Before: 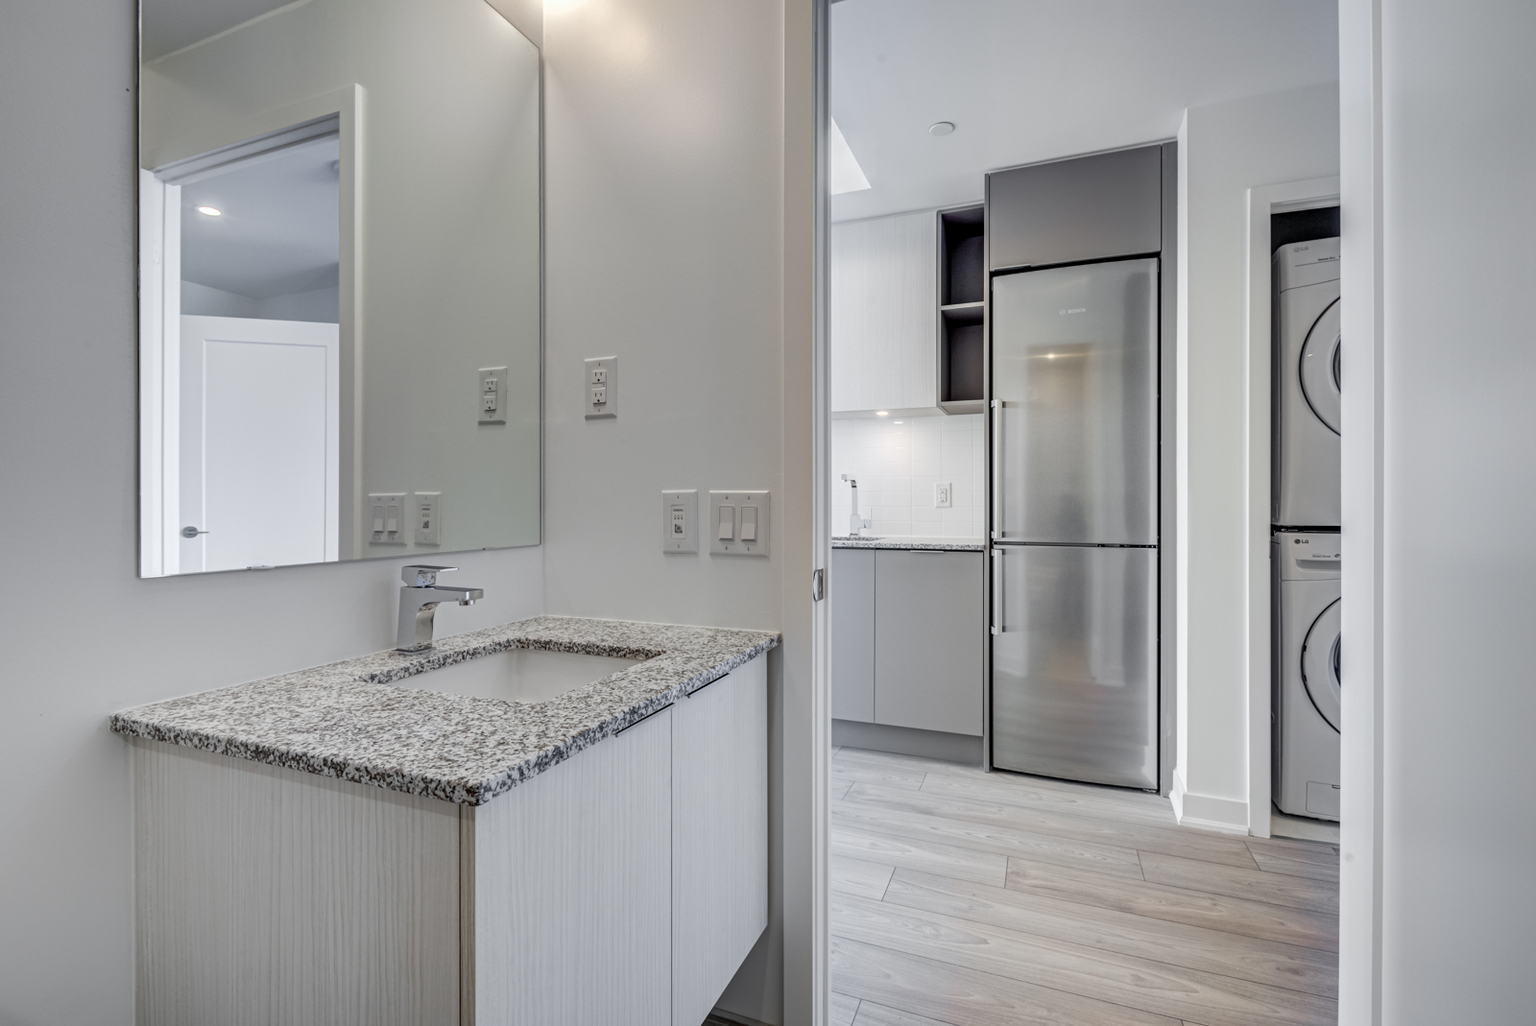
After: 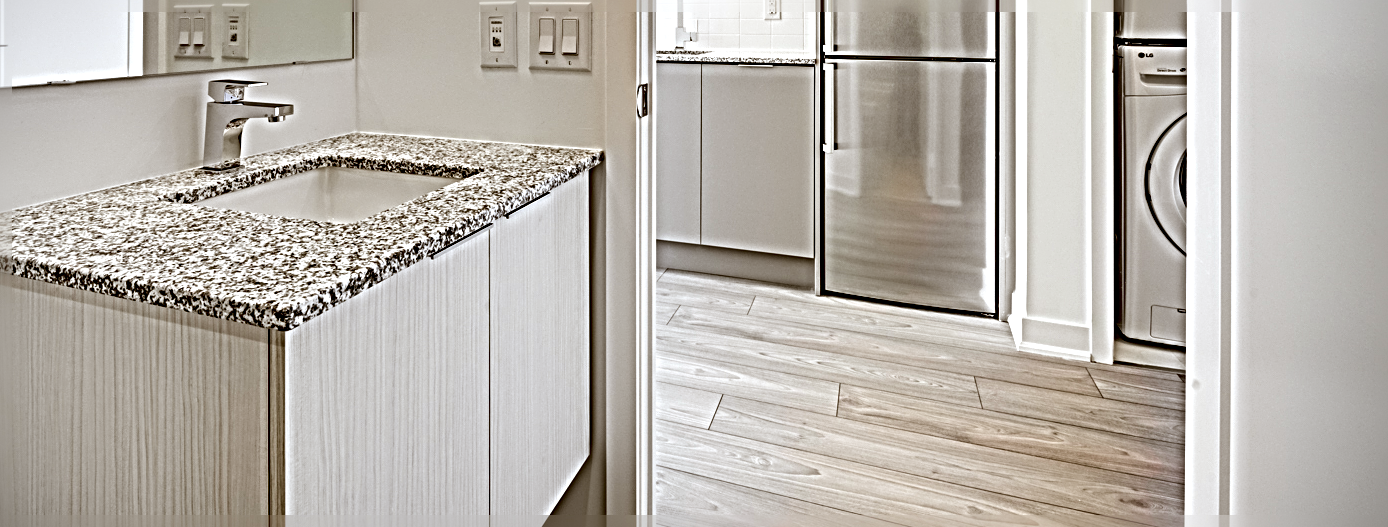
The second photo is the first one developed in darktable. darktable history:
sharpen: radius 6.283, amount 1.806, threshold 0.191
tone equalizer: -8 EV -0.446 EV, -7 EV -0.389 EV, -6 EV -0.349 EV, -5 EV -0.199 EV, -3 EV 0.195 EV, -2 EV 0.335 EV, -1 EV 0.371 EV, +0 EV 0.41 EV
crop and rotate: left 13.249%, top 47.705%, bottom 2.922%
vignetting: fall-off radius 60.99%, dithering 8-bit output
color correction: highlights a* -0.389, highlights b* 0.15, shadows a* 5.13, shadows b* 20.12
